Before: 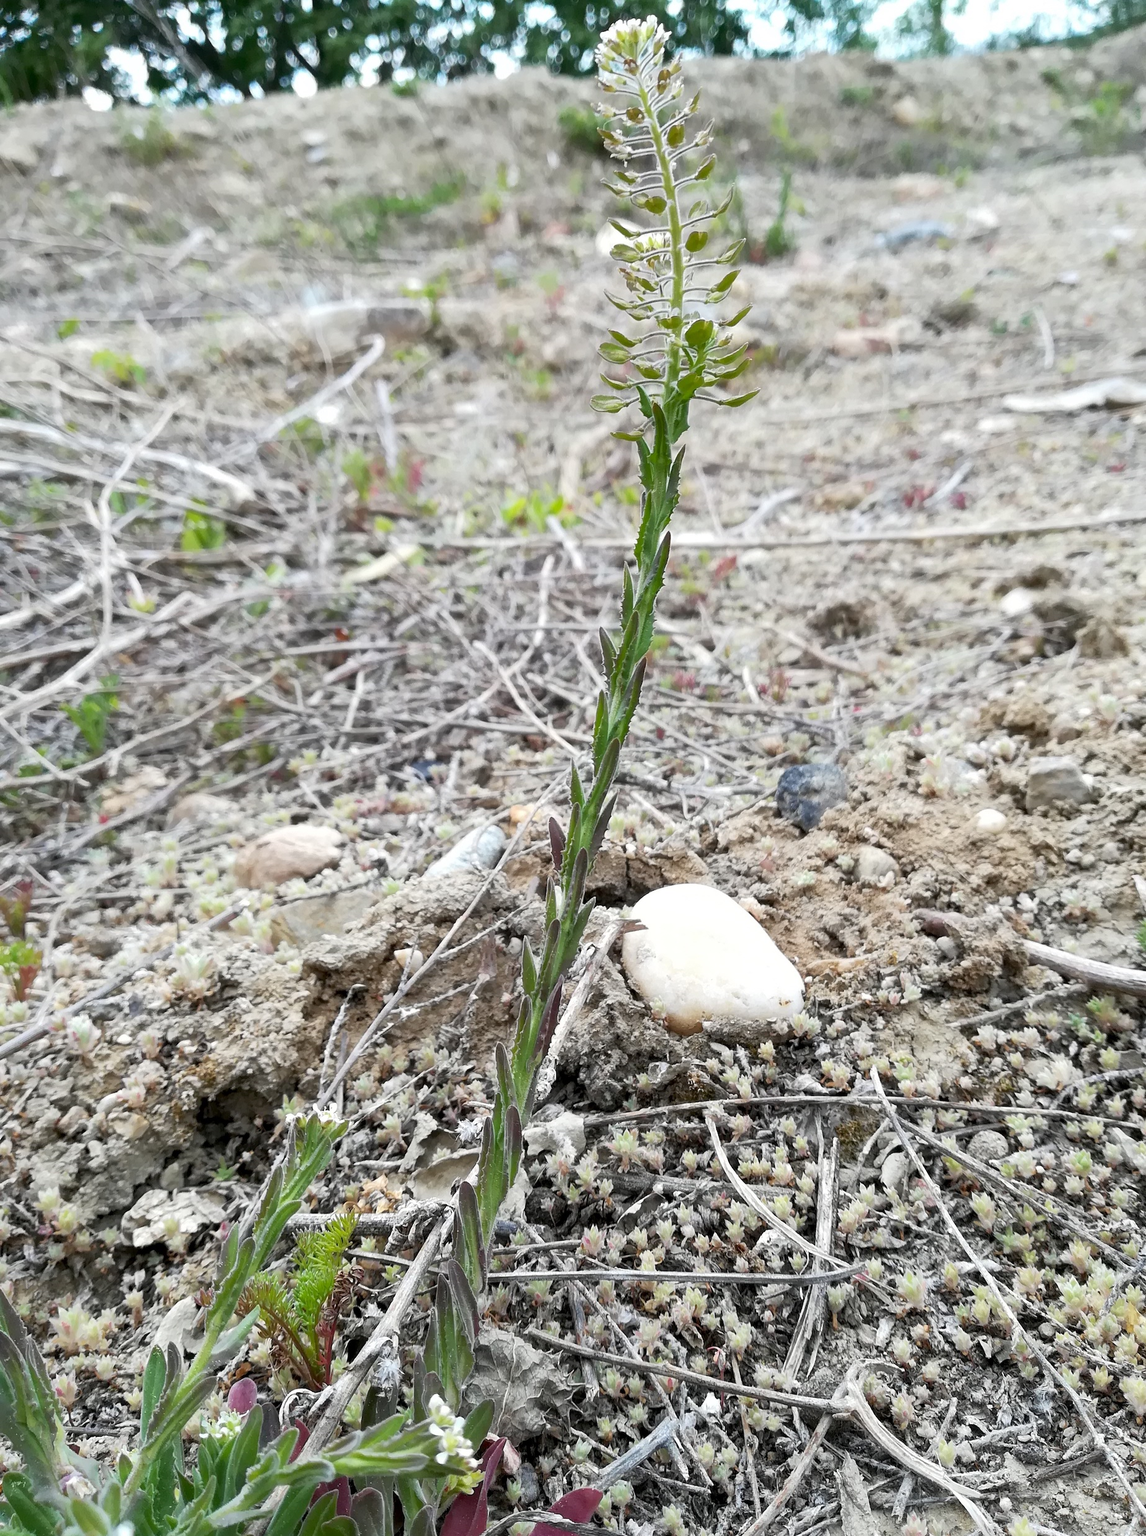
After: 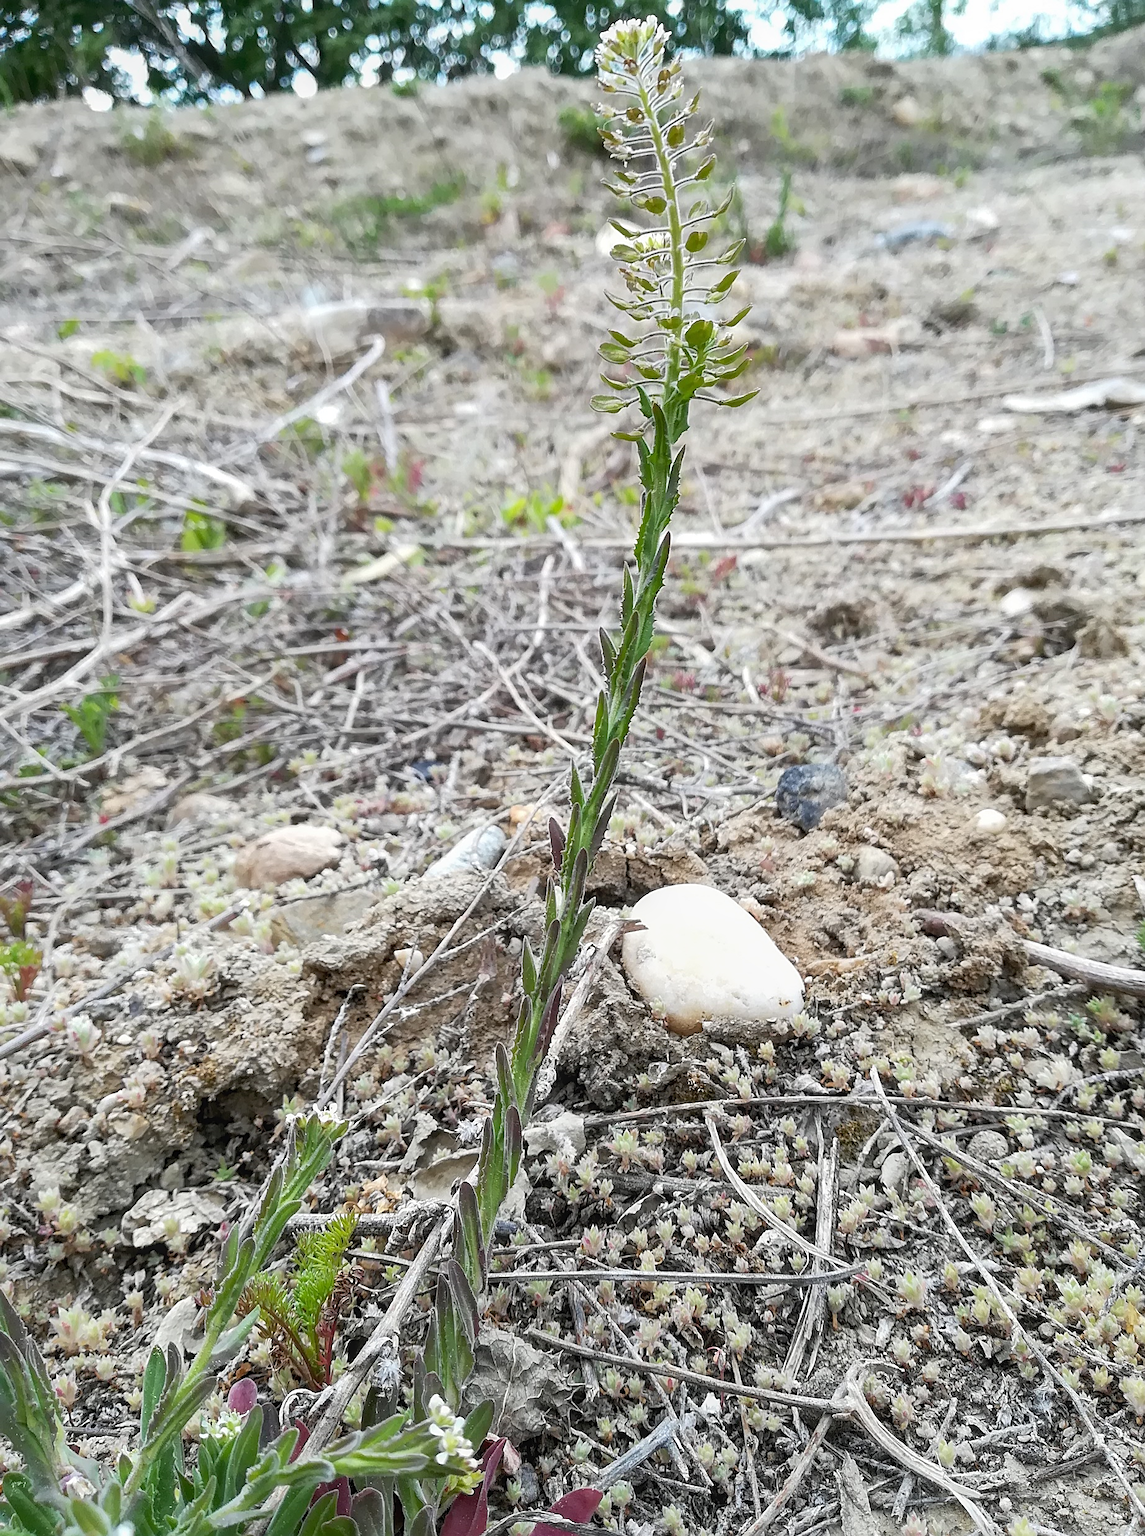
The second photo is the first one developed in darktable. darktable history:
local contrast: detail 109%
sharpen: on, module defaults
